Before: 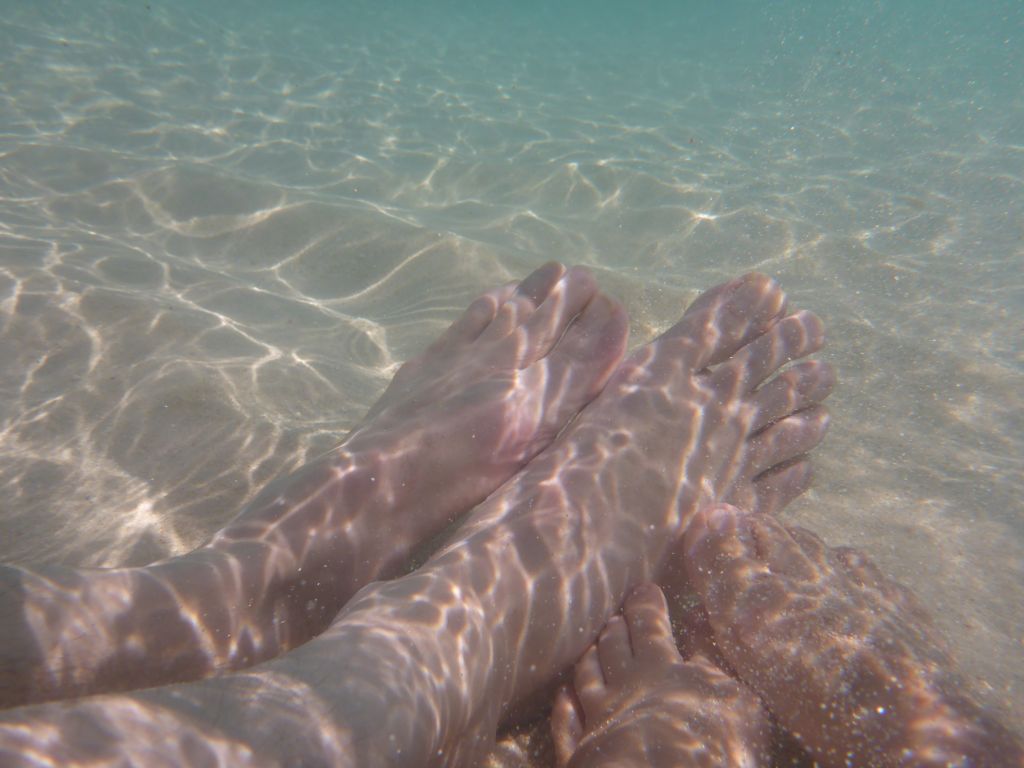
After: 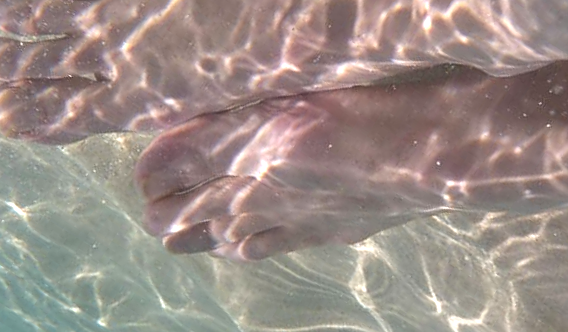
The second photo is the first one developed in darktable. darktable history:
crop and rotate: angle 147.9°, left 9.109%, top 15.638%, right 4.46%, bottom 16.958%
shadows and highlights: radius 100.96, shadows 50.69, highlights -63.97, soften with gaussian
local contrast: on, module defaults
exposure: black level correction 0, exposure 0.599 EV, compensate exposure bias true, compensate highlight preservation false
sharpen: on, module defaults
